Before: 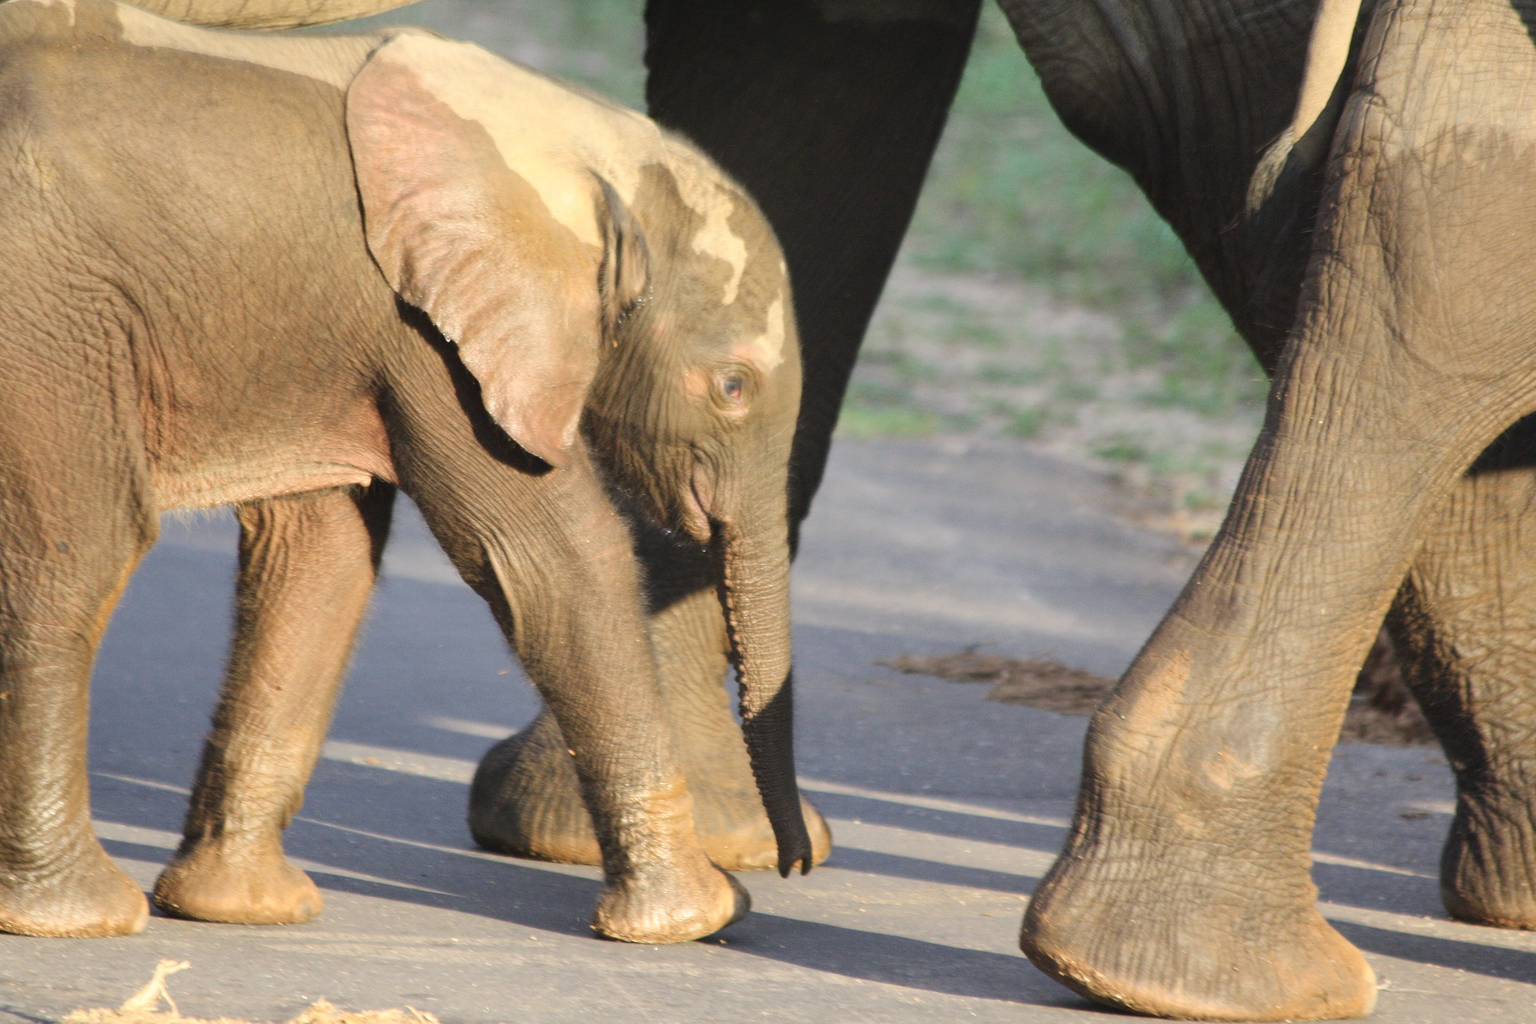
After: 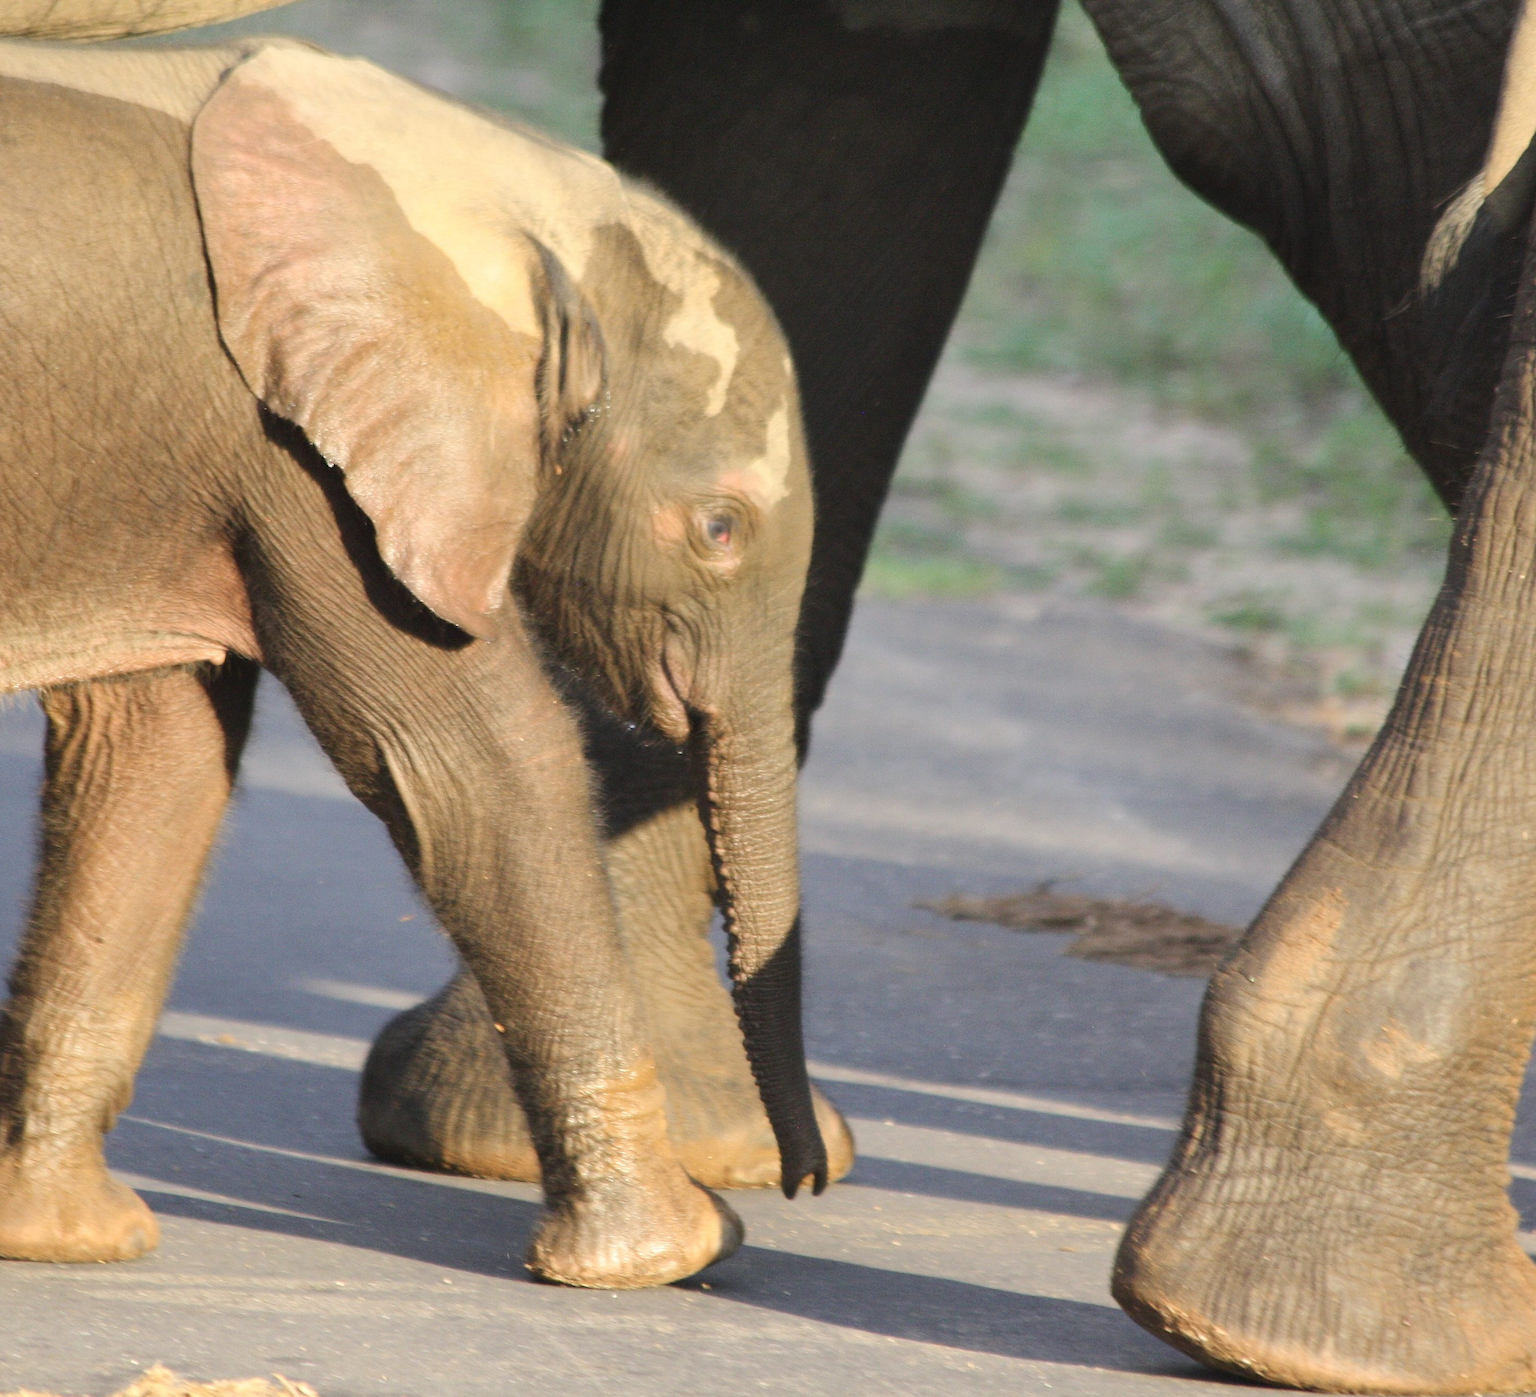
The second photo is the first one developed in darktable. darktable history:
shadows and highlights: shadows 30.86, highlights 0, soften with gaussian
crop: left 13.443%, right 13.31%
